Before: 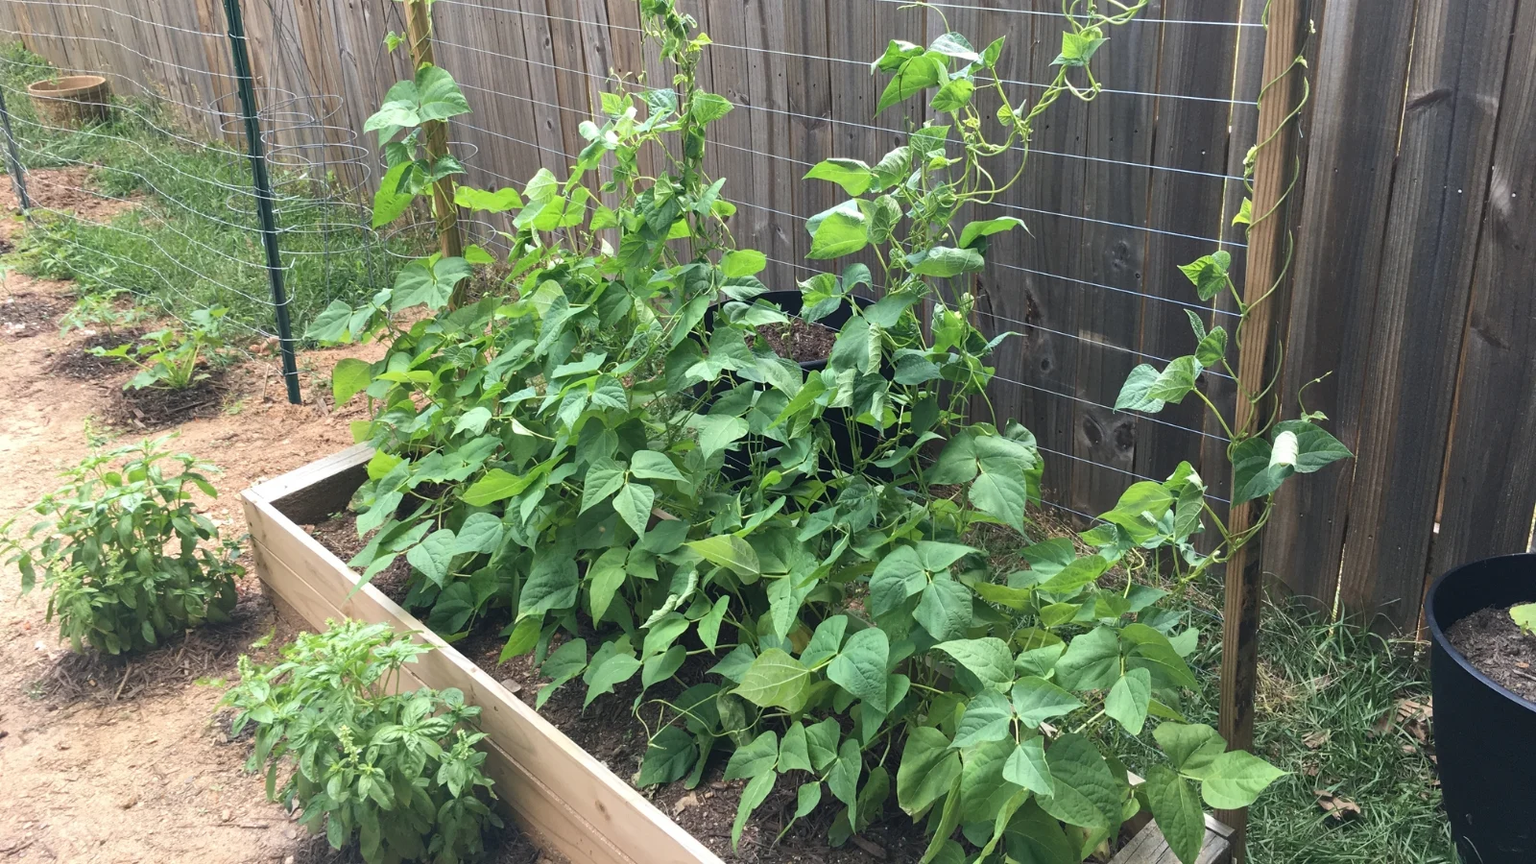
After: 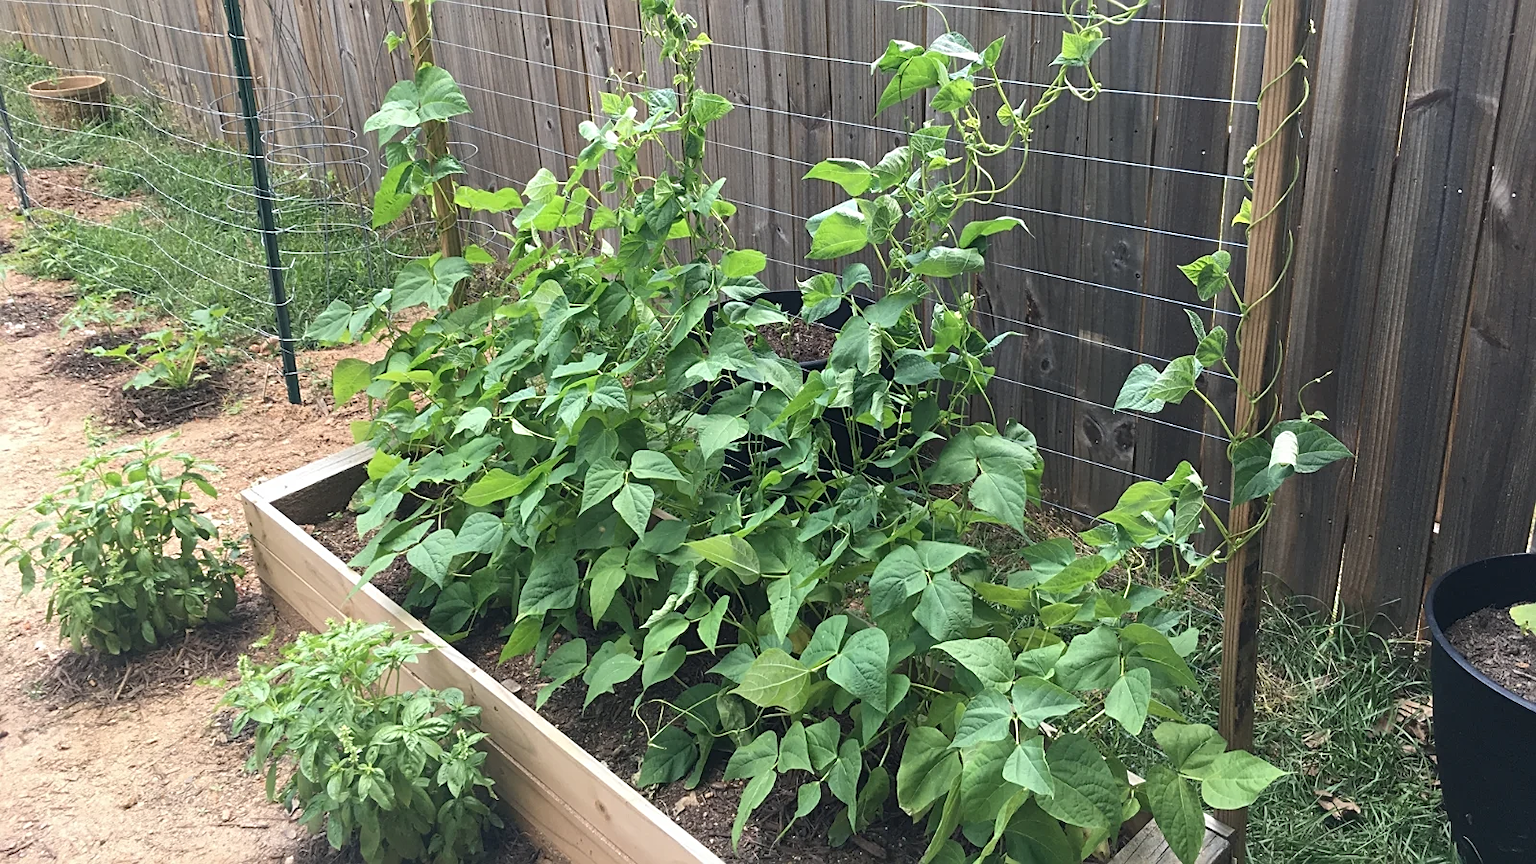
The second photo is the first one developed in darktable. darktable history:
sharpen: on, module defaults
contrast brightness saturation: saturation -0.042
